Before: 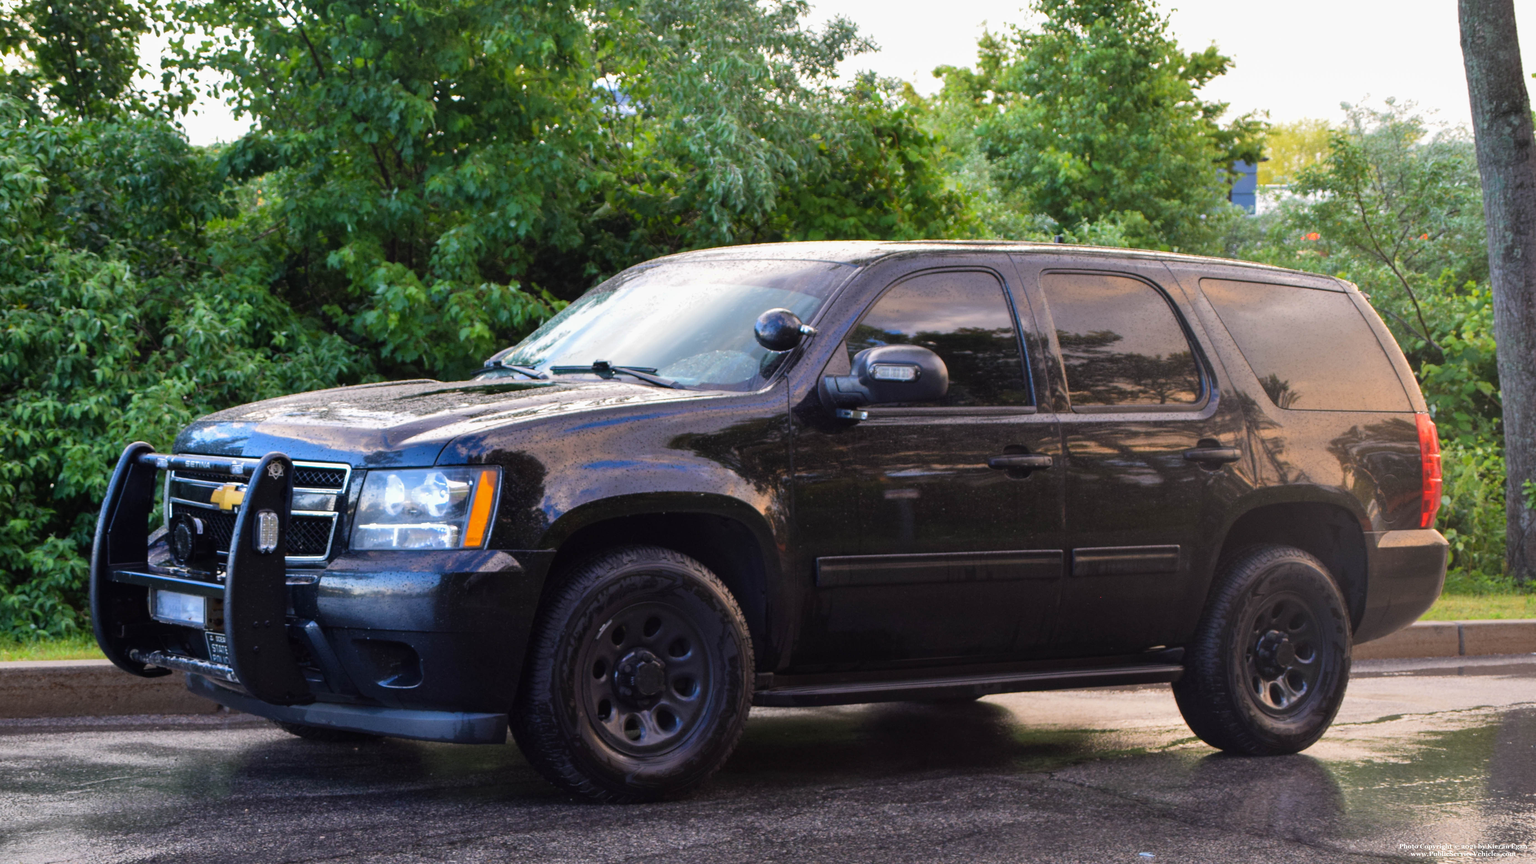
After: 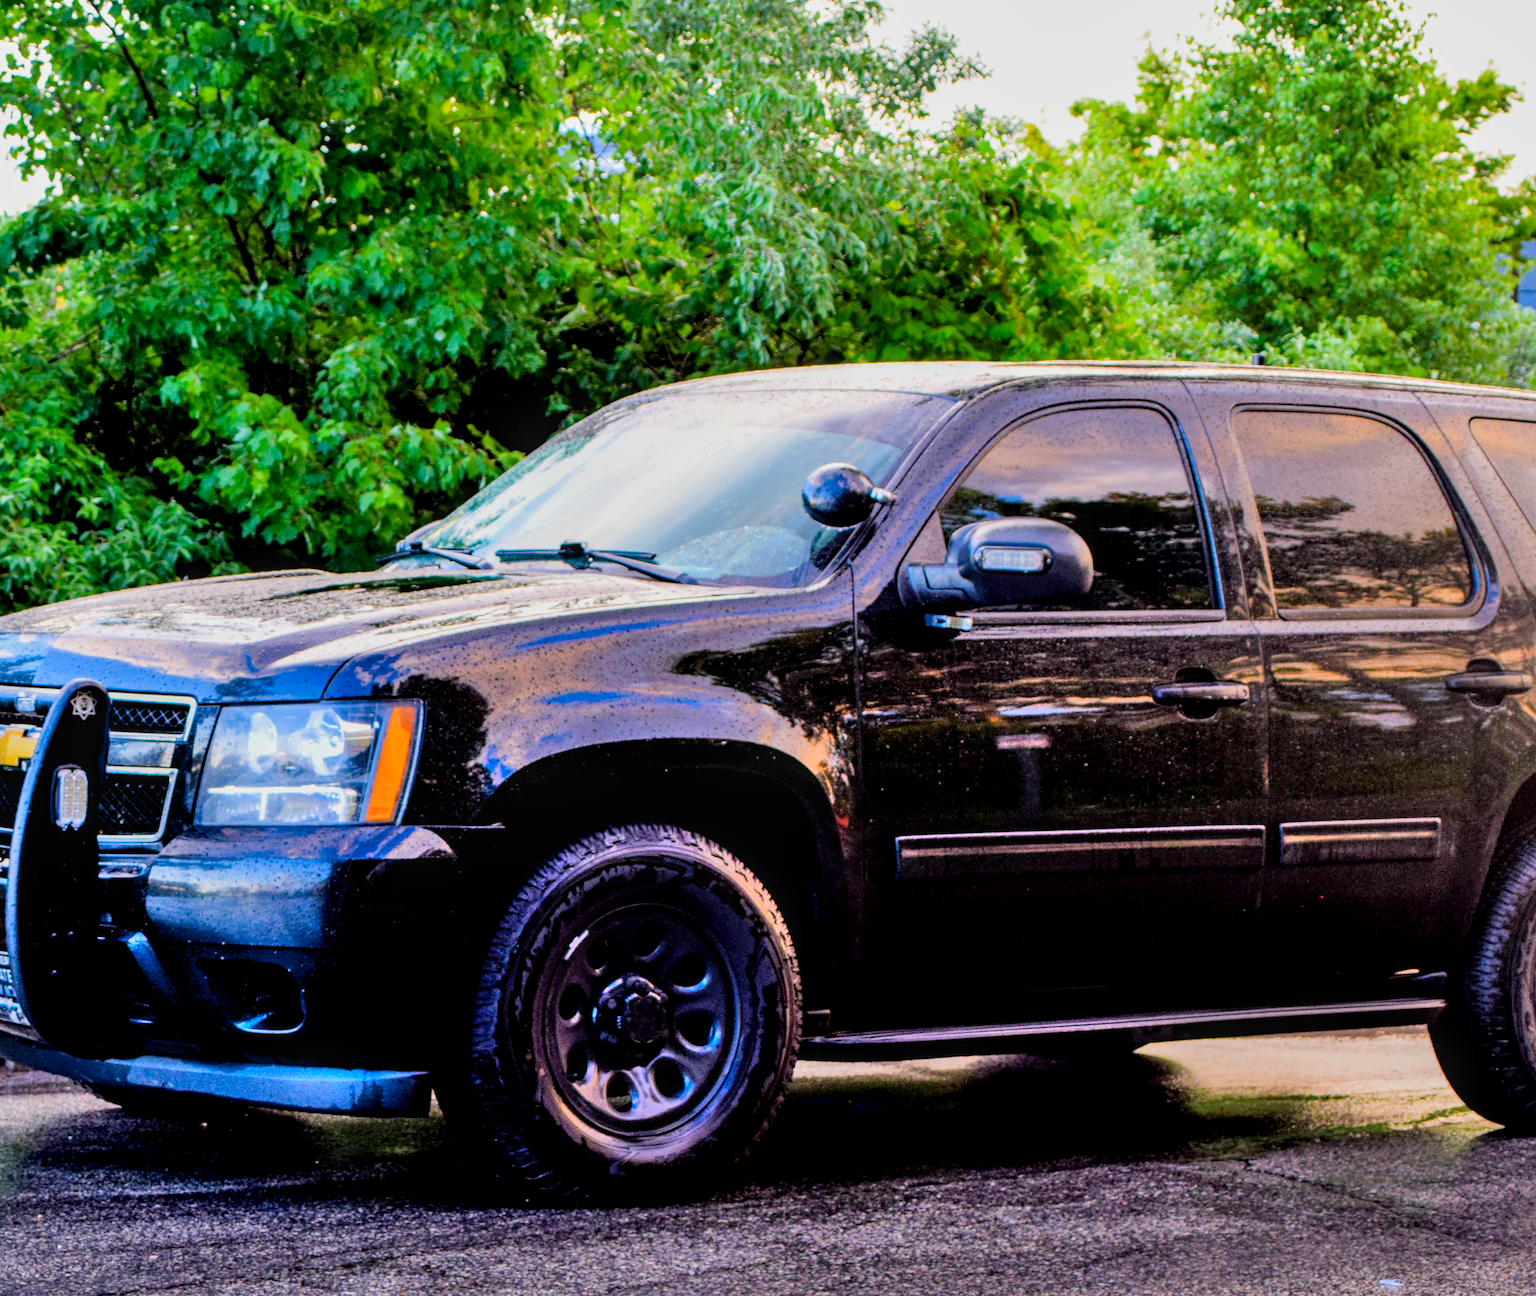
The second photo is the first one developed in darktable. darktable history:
color correction: highlights b* 0.06, saturation 1.37
crop and rotate: left 14.337%, right 19.023%
haze removal: compatibility mode true, adaptive false
shadows and highlights: shadows 51.86, highlights -28.77, soften with gaussian
exposure: black level correction 0.008, exposure 0.969 EV, compensate highlight preservation false
local contrast: on, module defaults
filmic rgb: black relative exposure -7.15 EV, white relative exposure 5.38 EV, hardness 3.02
